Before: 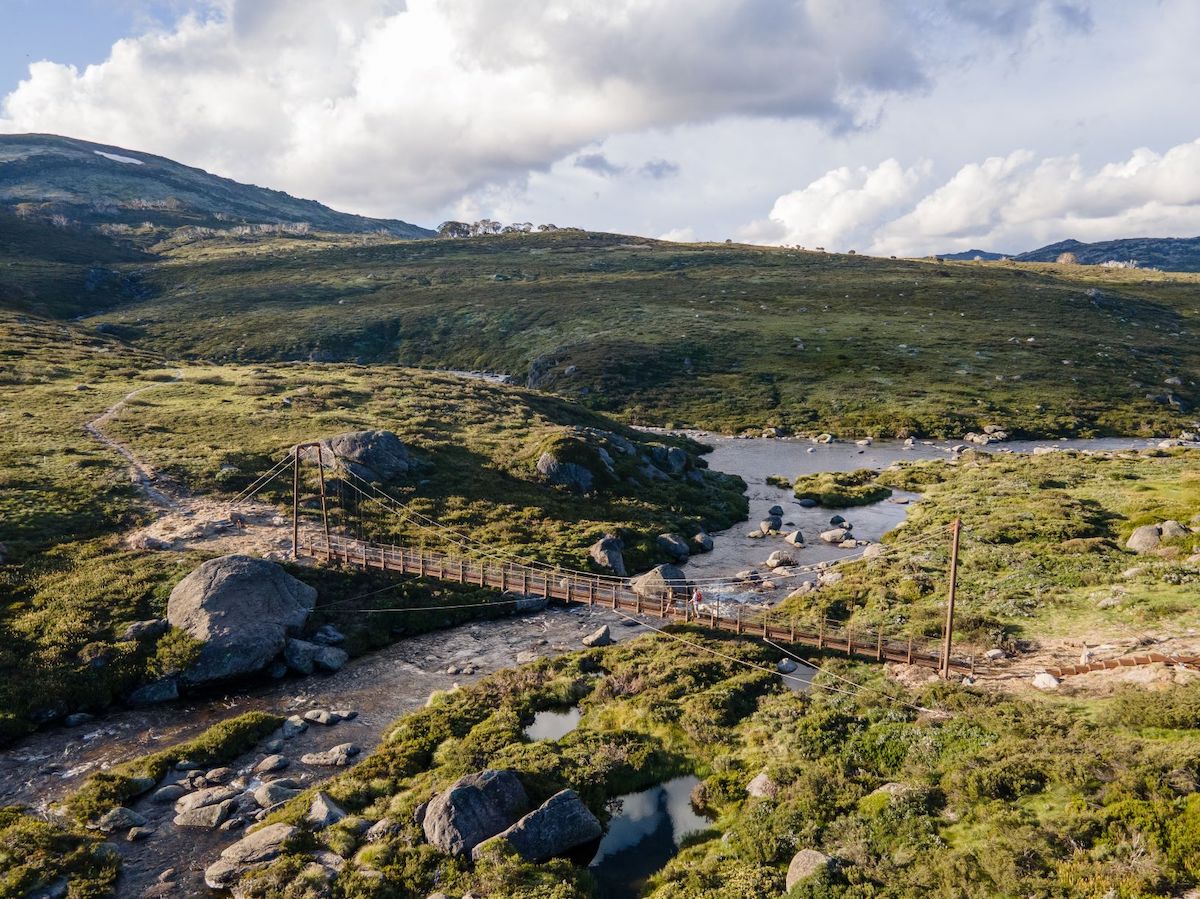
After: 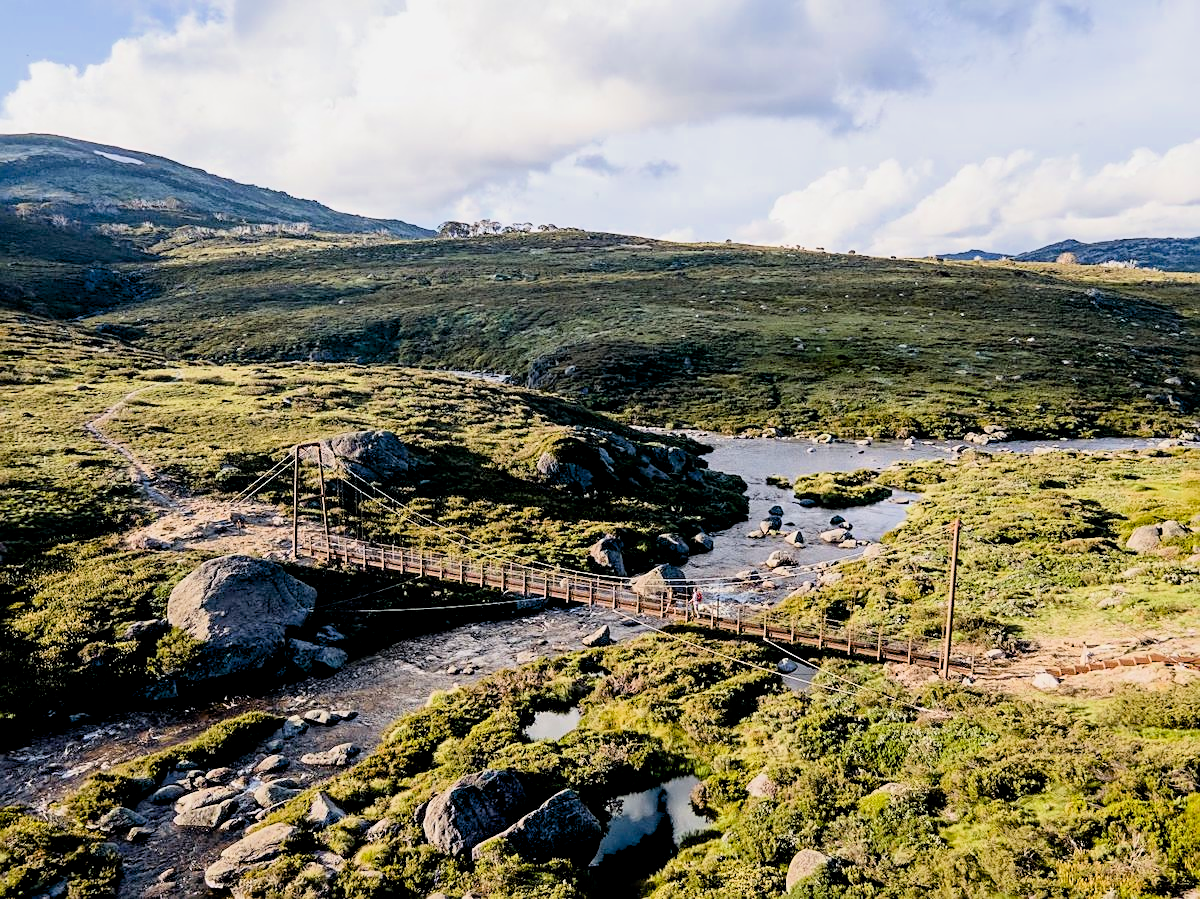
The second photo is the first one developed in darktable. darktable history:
filmic rgb: threshold 3 EV, hardness 4.17, latitude 50%, contrast 1.1, preserve chrominance max RGB, color science v6 (2022), contrast in shadows safe, contrast in highlights safe, enable highlight reconstruction true
exposure: black level correction 0.012, exposure 0.7 EV, compensate exposure bias true, compensate highlight preservation false
sharpen: amount 0.478
